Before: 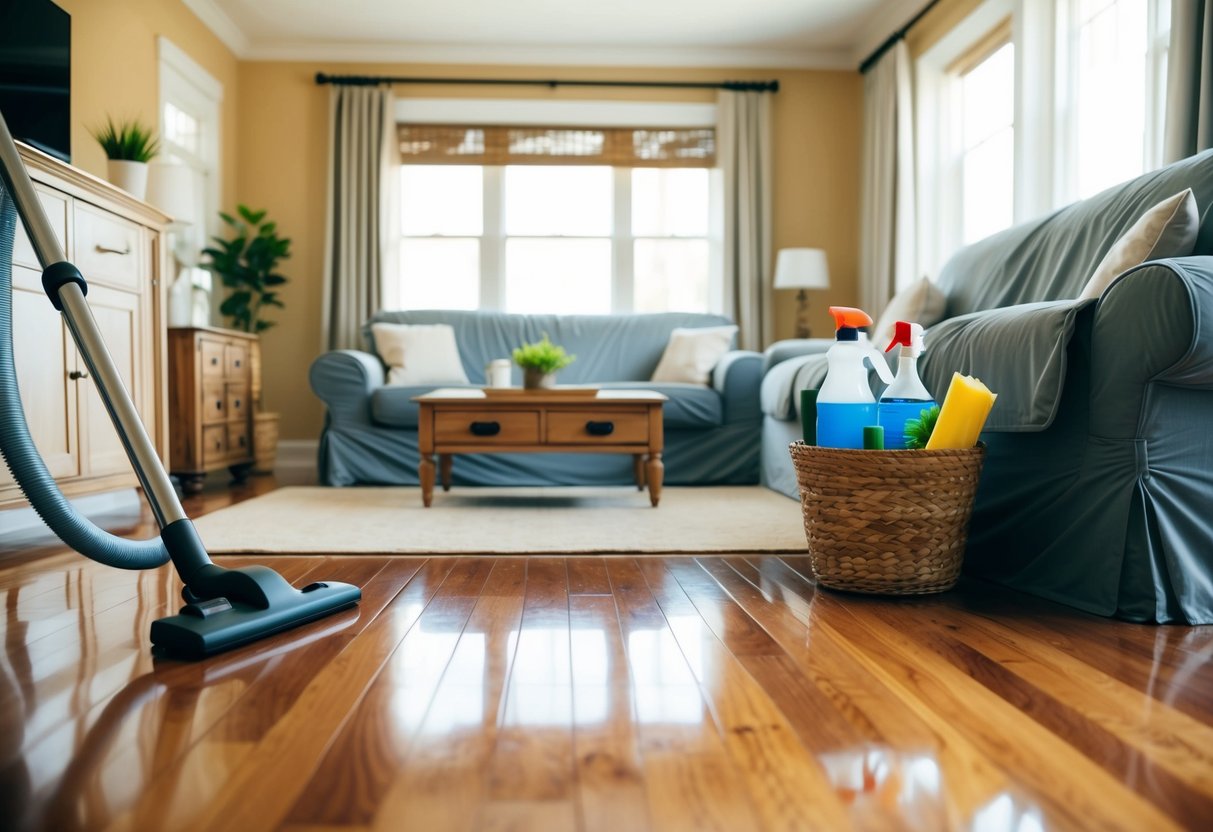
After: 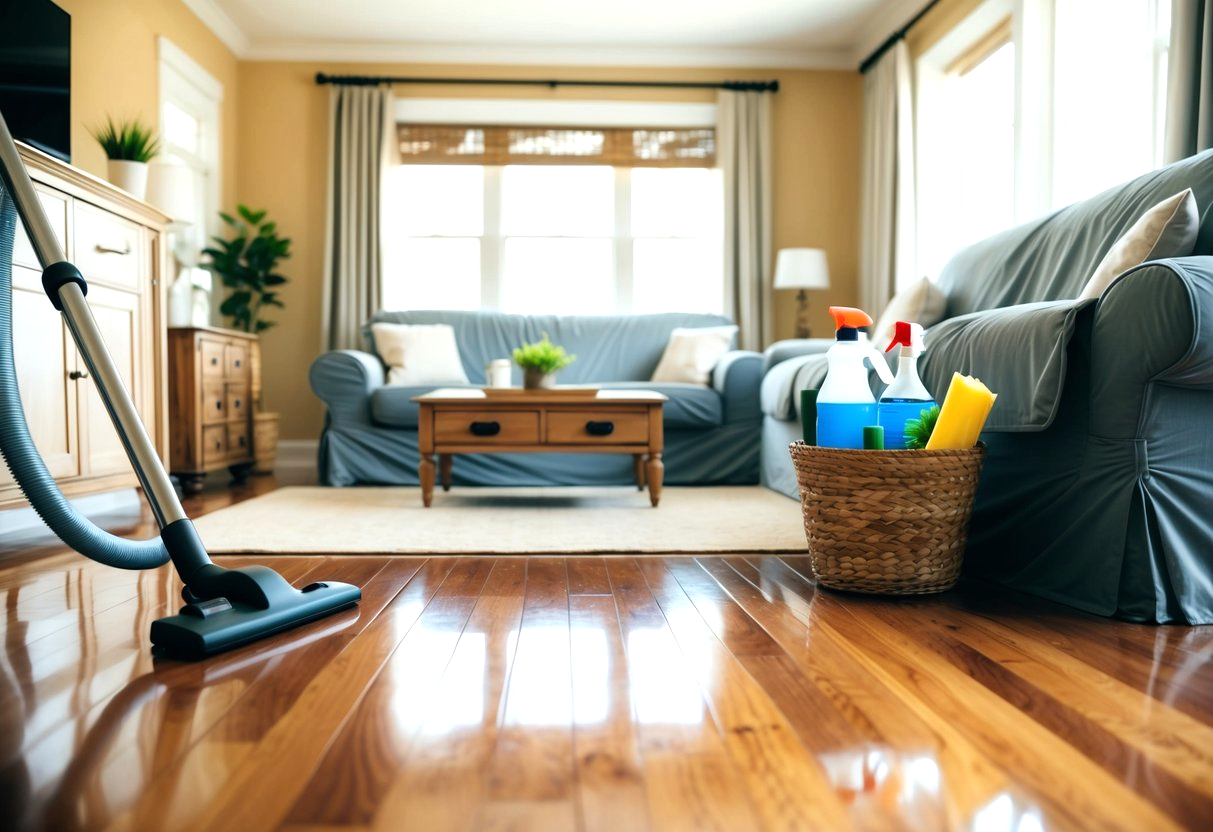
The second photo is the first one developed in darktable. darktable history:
tone equalizer: -8 EV -0.392 EV, -7 EV -0.401 EV, -6 EV -0.366 EV, -5 EV -0.204 EV, -3 EV 0.2 EV, -2 EV 0.304 EV, -1 EV 0.371 EV, +0 EV 0.421 EV
